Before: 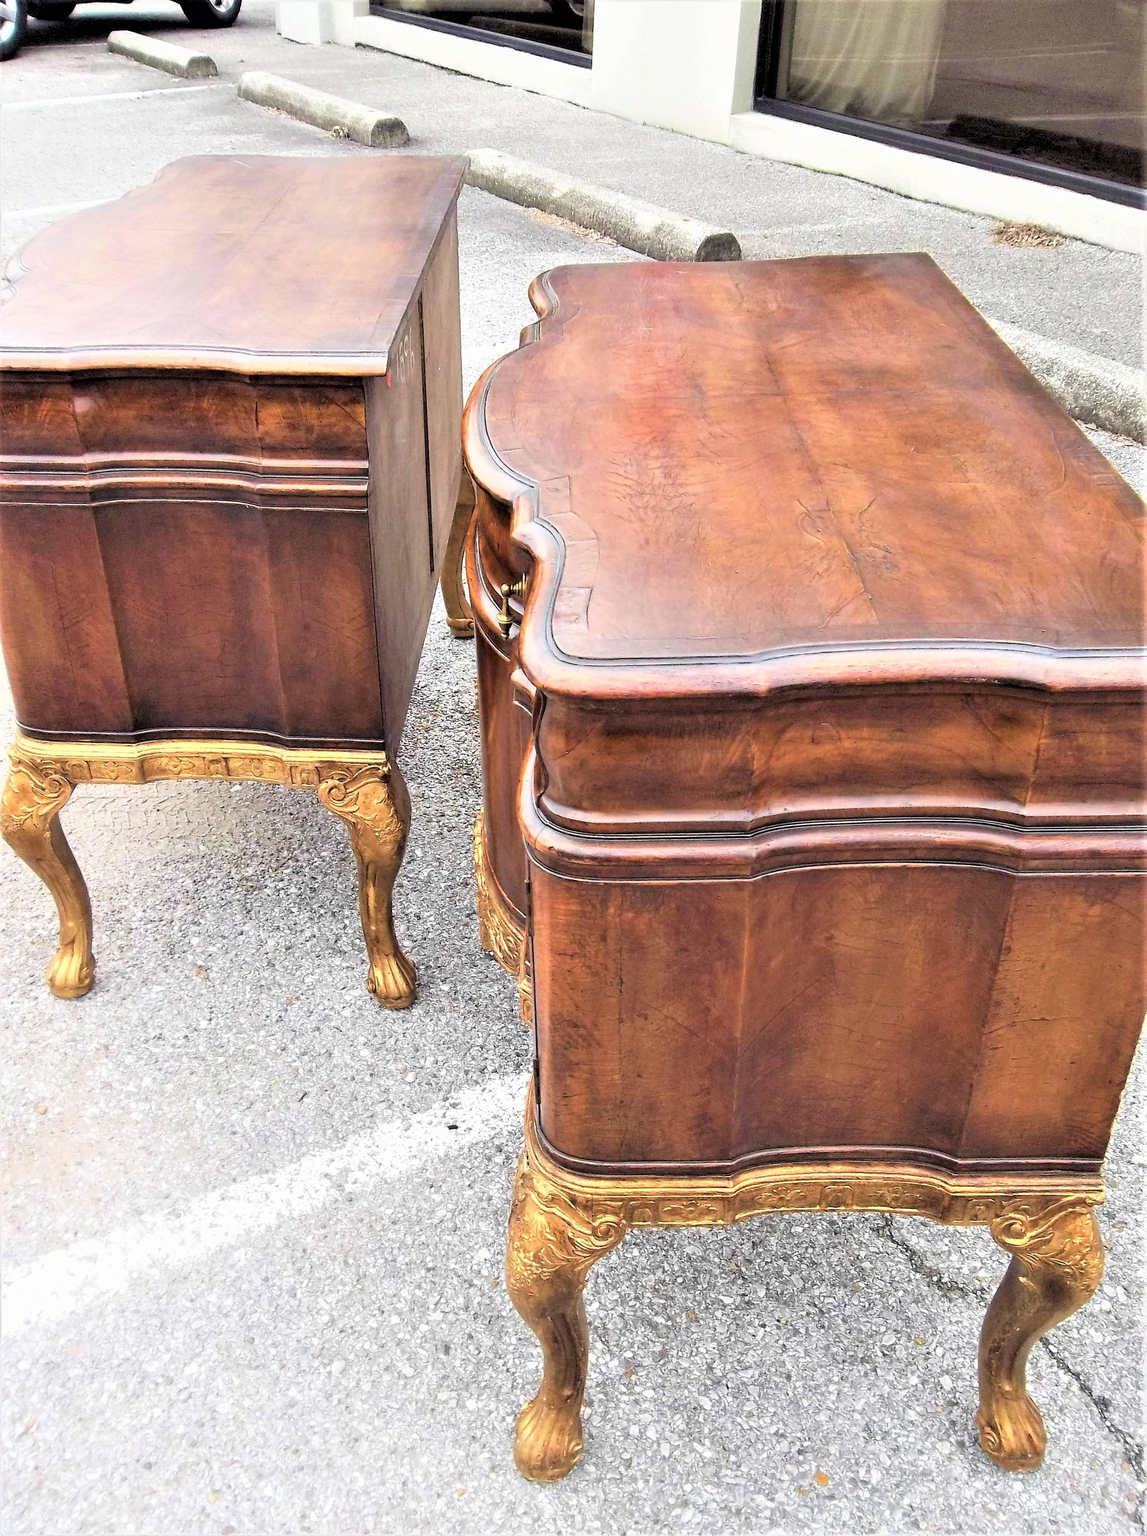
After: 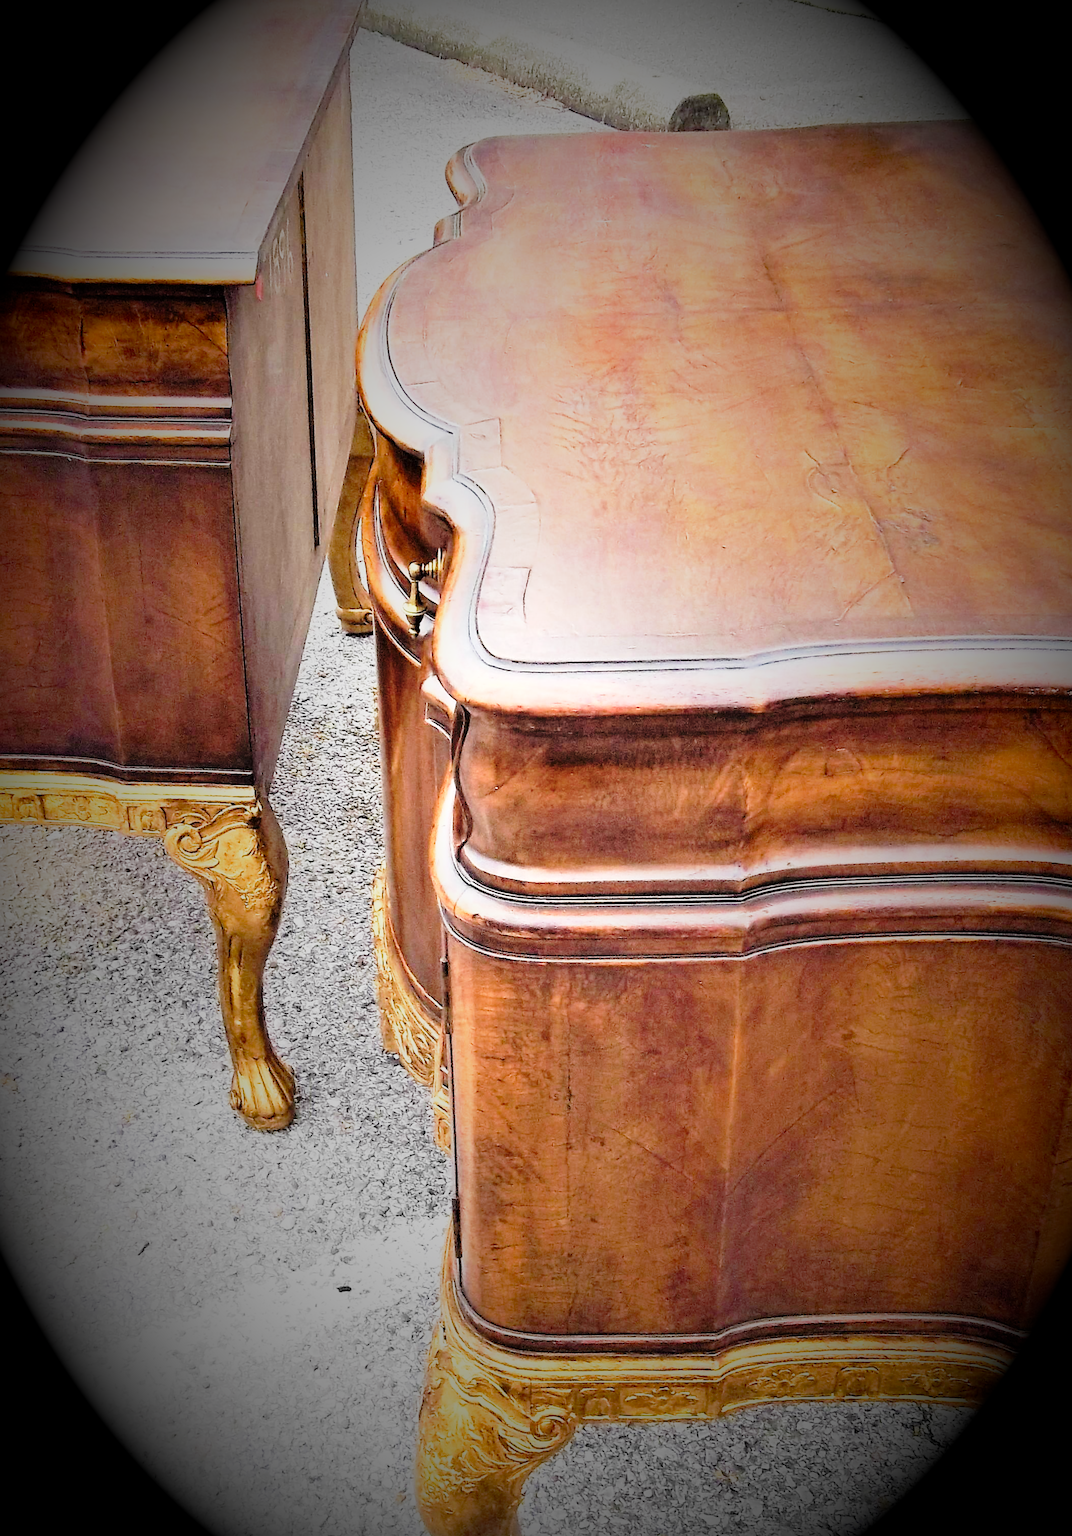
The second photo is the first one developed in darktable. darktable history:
vignetting: fall-off start 15.9%, fall-off radius 100%, brightness -1, saturation 0.5, width/height ratio 0.719
base curve: curves: ch0 [(0, 0) (0.028, 0.03) (0.121, 0.232) (0.46, 0.748) (0.859, 0.968) (1, 1)], preserve colors none
crop and rotate: left 17.046%, top 10.659%, right 12.989%, bottom 14.553%
